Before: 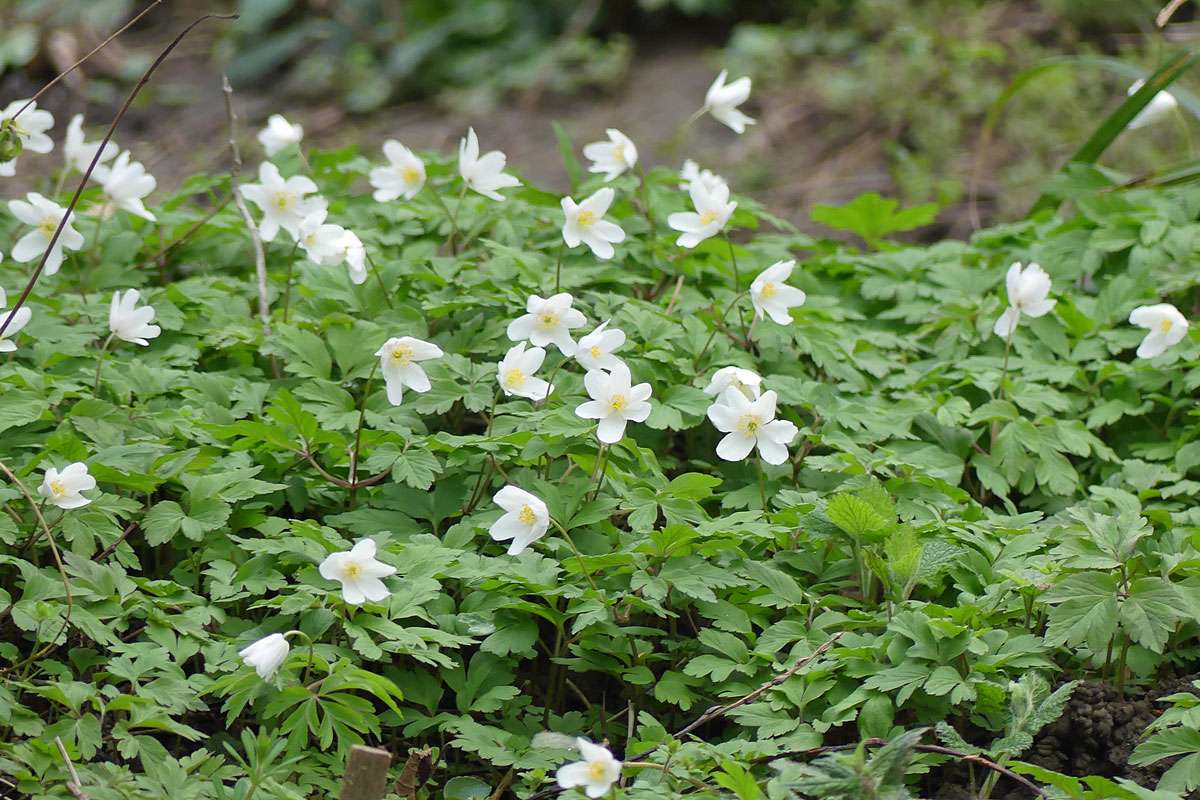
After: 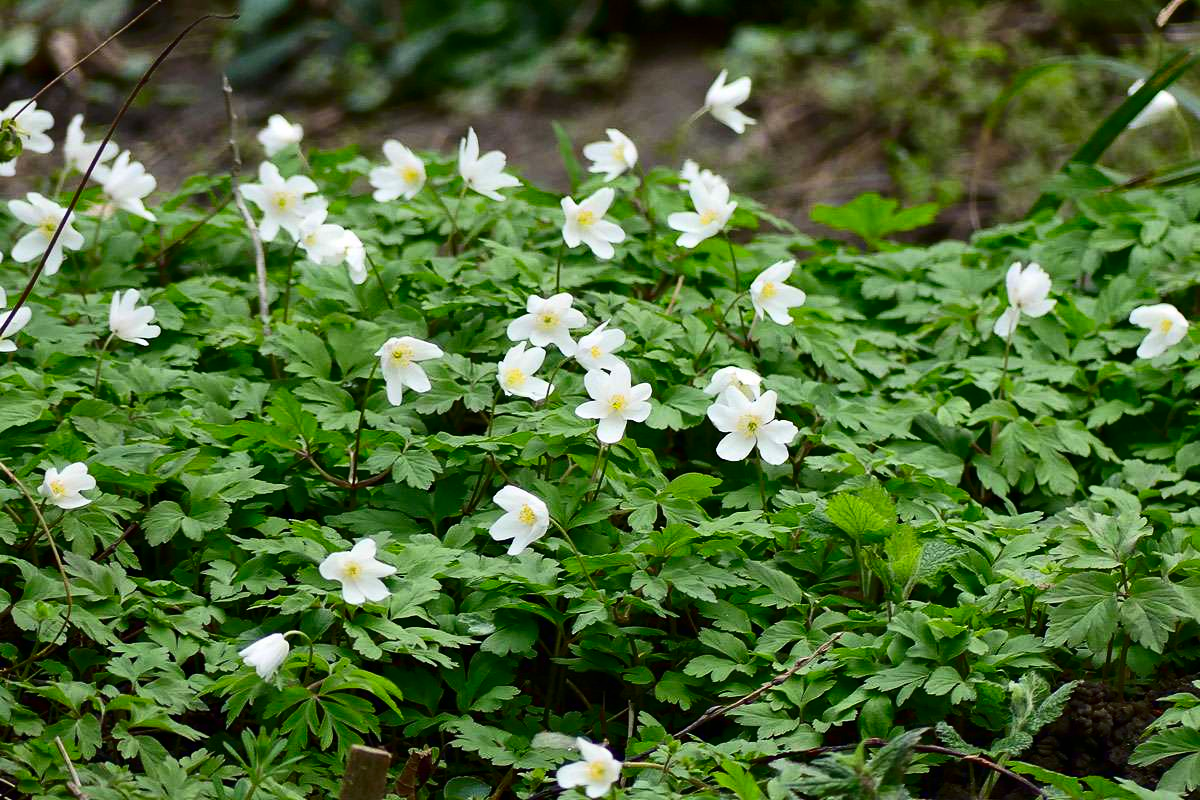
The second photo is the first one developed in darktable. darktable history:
contrast brightness saturation: contrast 0.22, brightness -0.181, saturation 0.23
